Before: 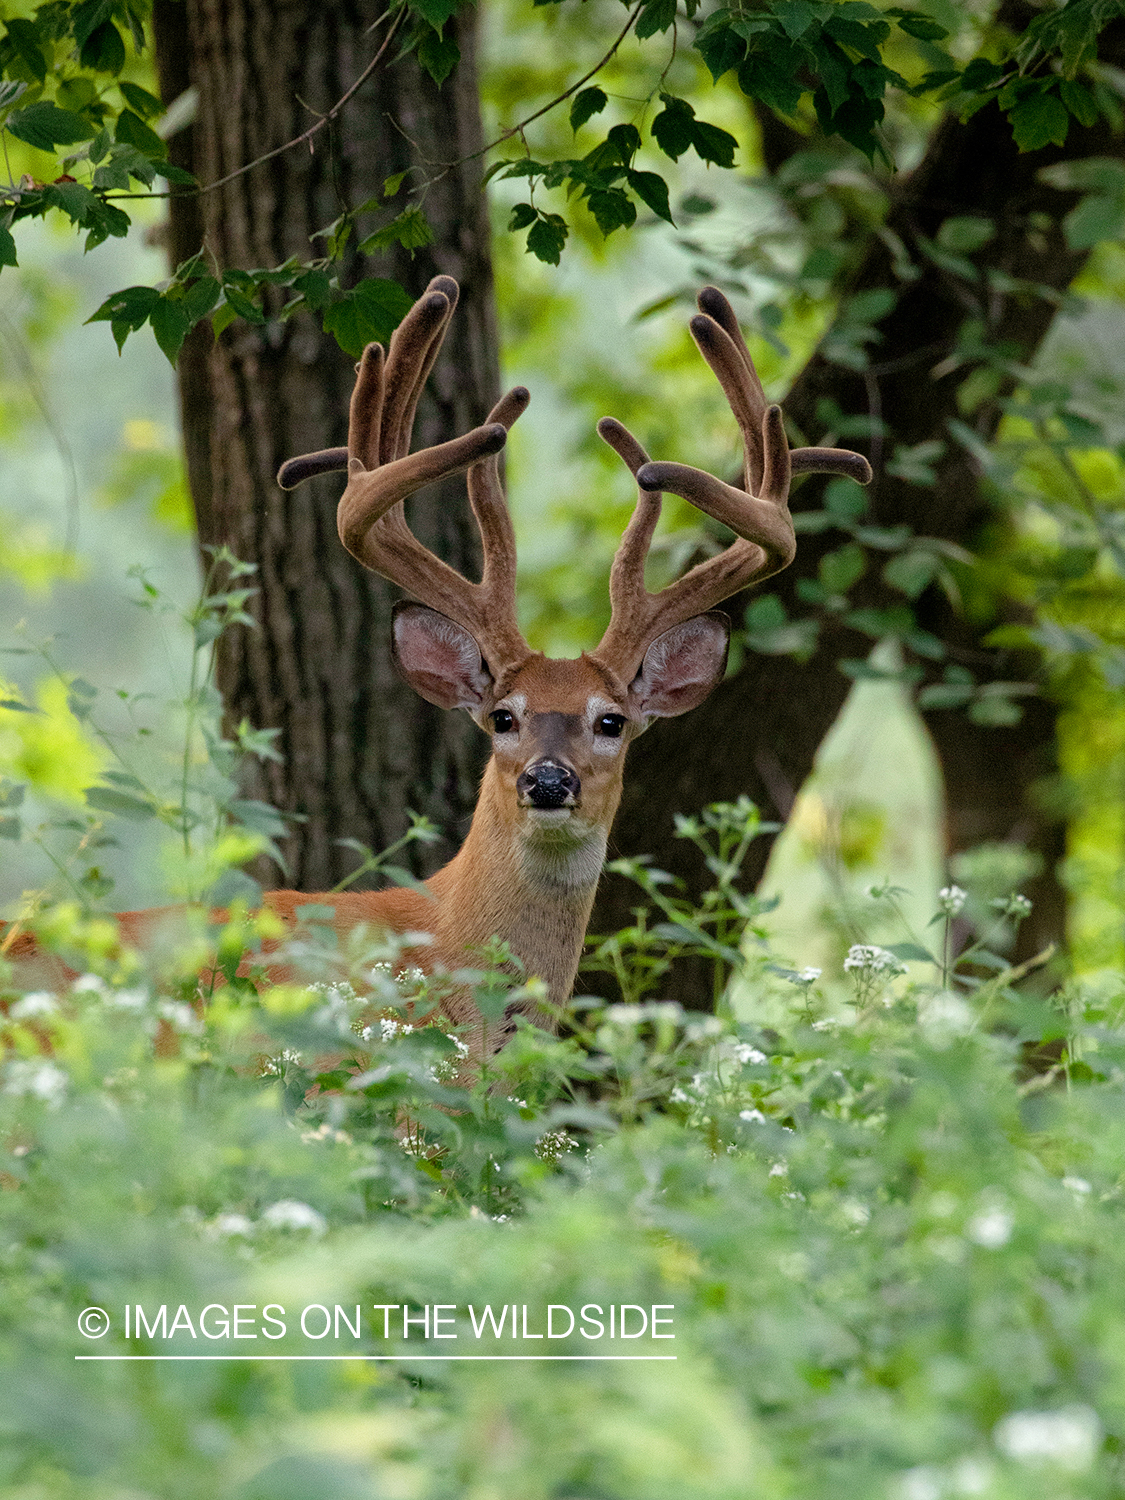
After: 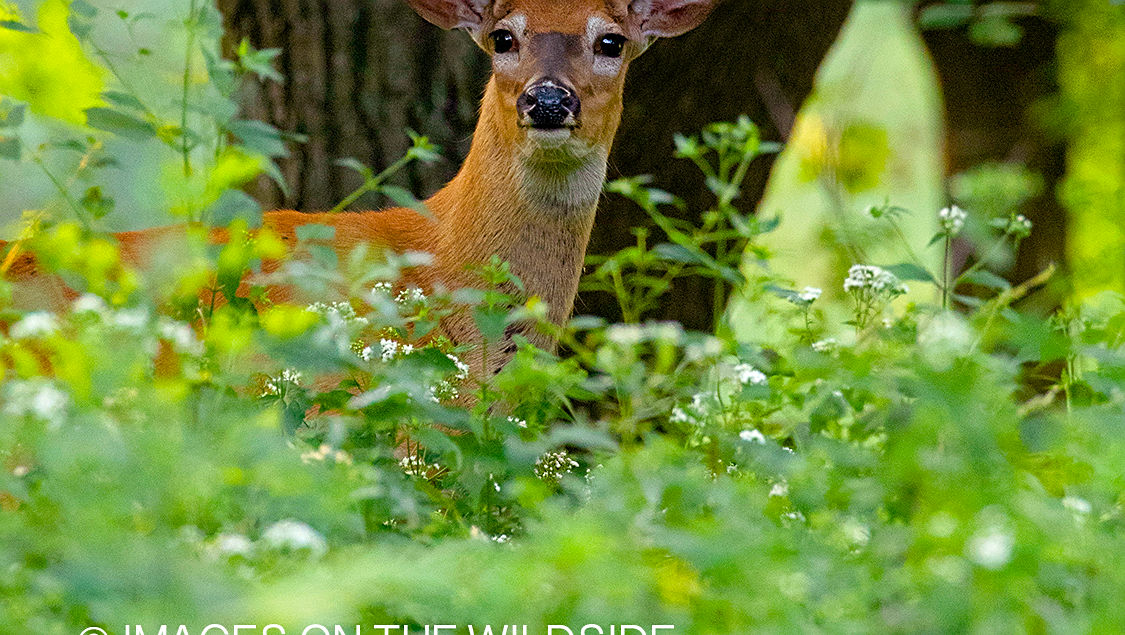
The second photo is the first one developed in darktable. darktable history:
tone equalizer: on, module defaults
crop: top 45.361%, bottom 12.244%
color balance rgb: power › hue 328.7°, perceptual saturation grading › global saturation 19.062%, global vibrance 50.413%
sharpen: on, module defaults
